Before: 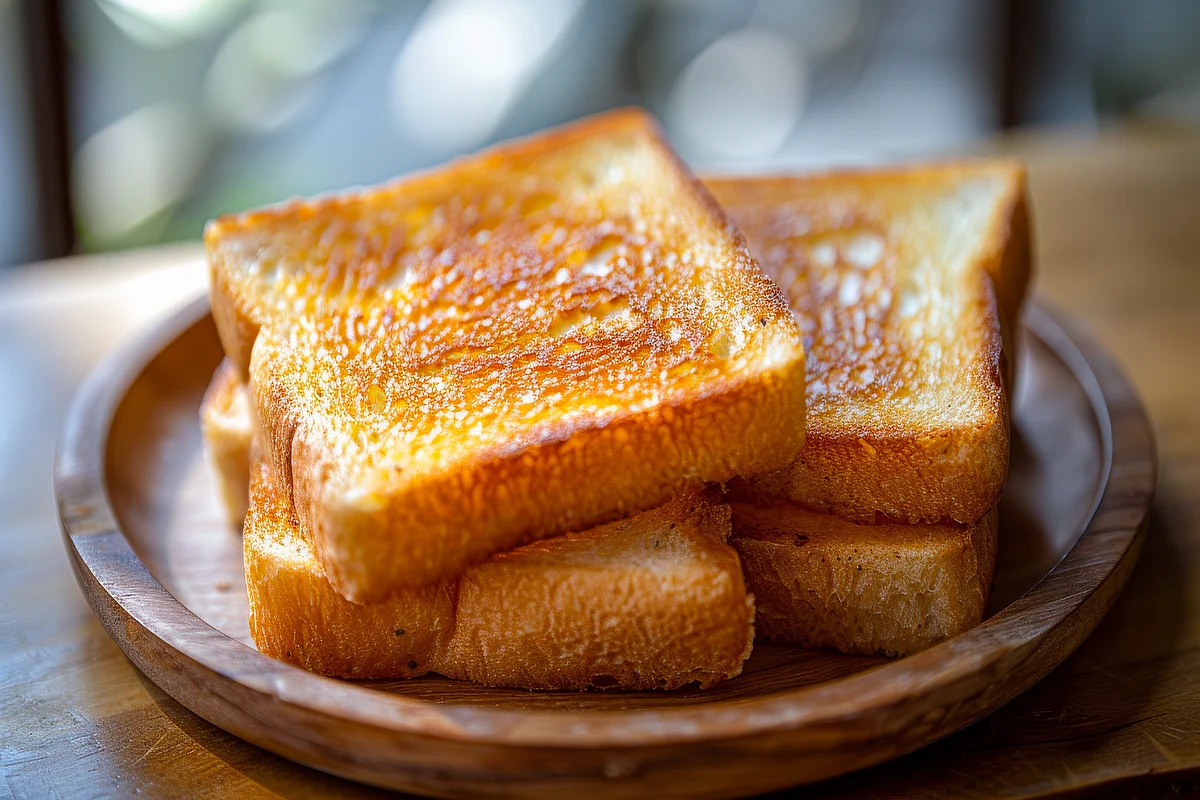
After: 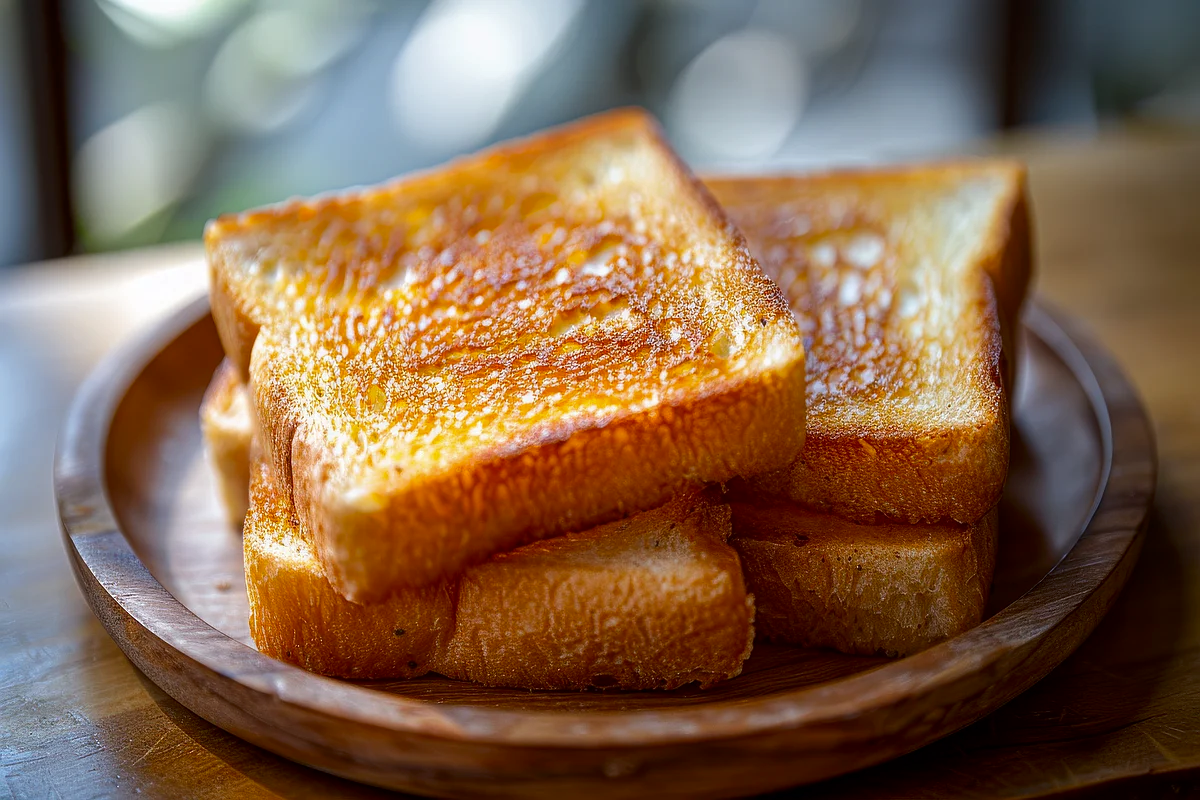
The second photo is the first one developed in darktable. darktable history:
contrast brightness saturation: brightness -0.091
